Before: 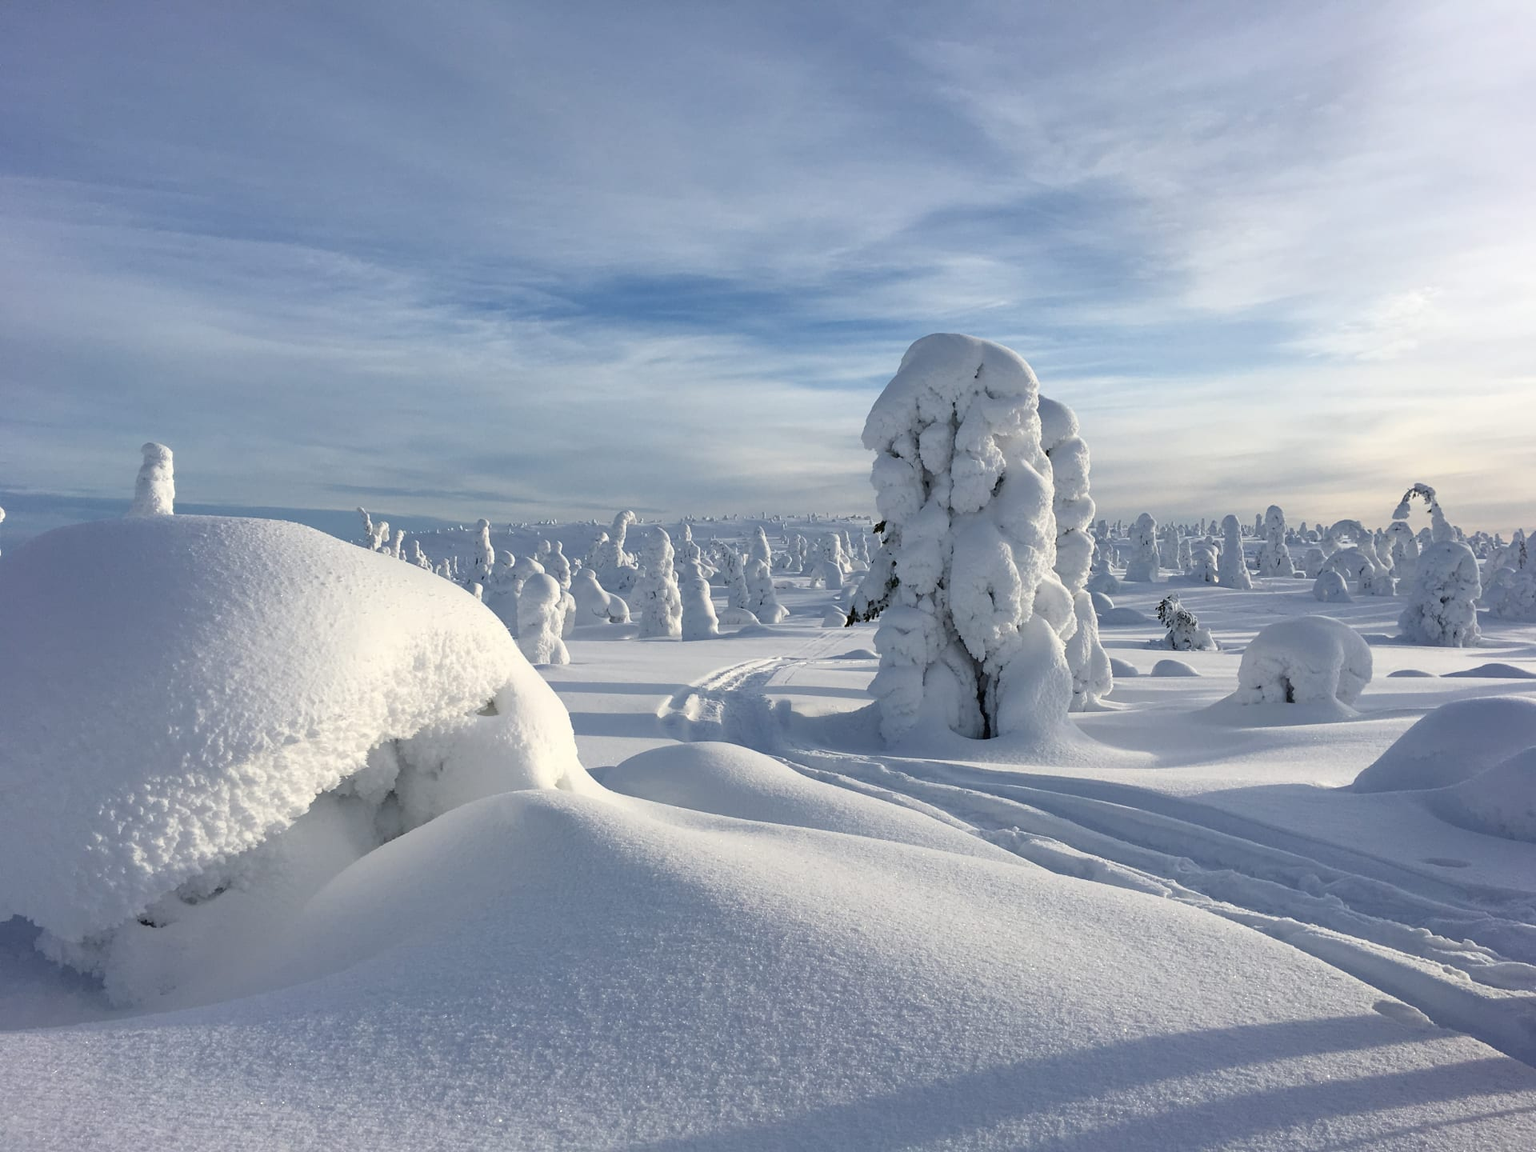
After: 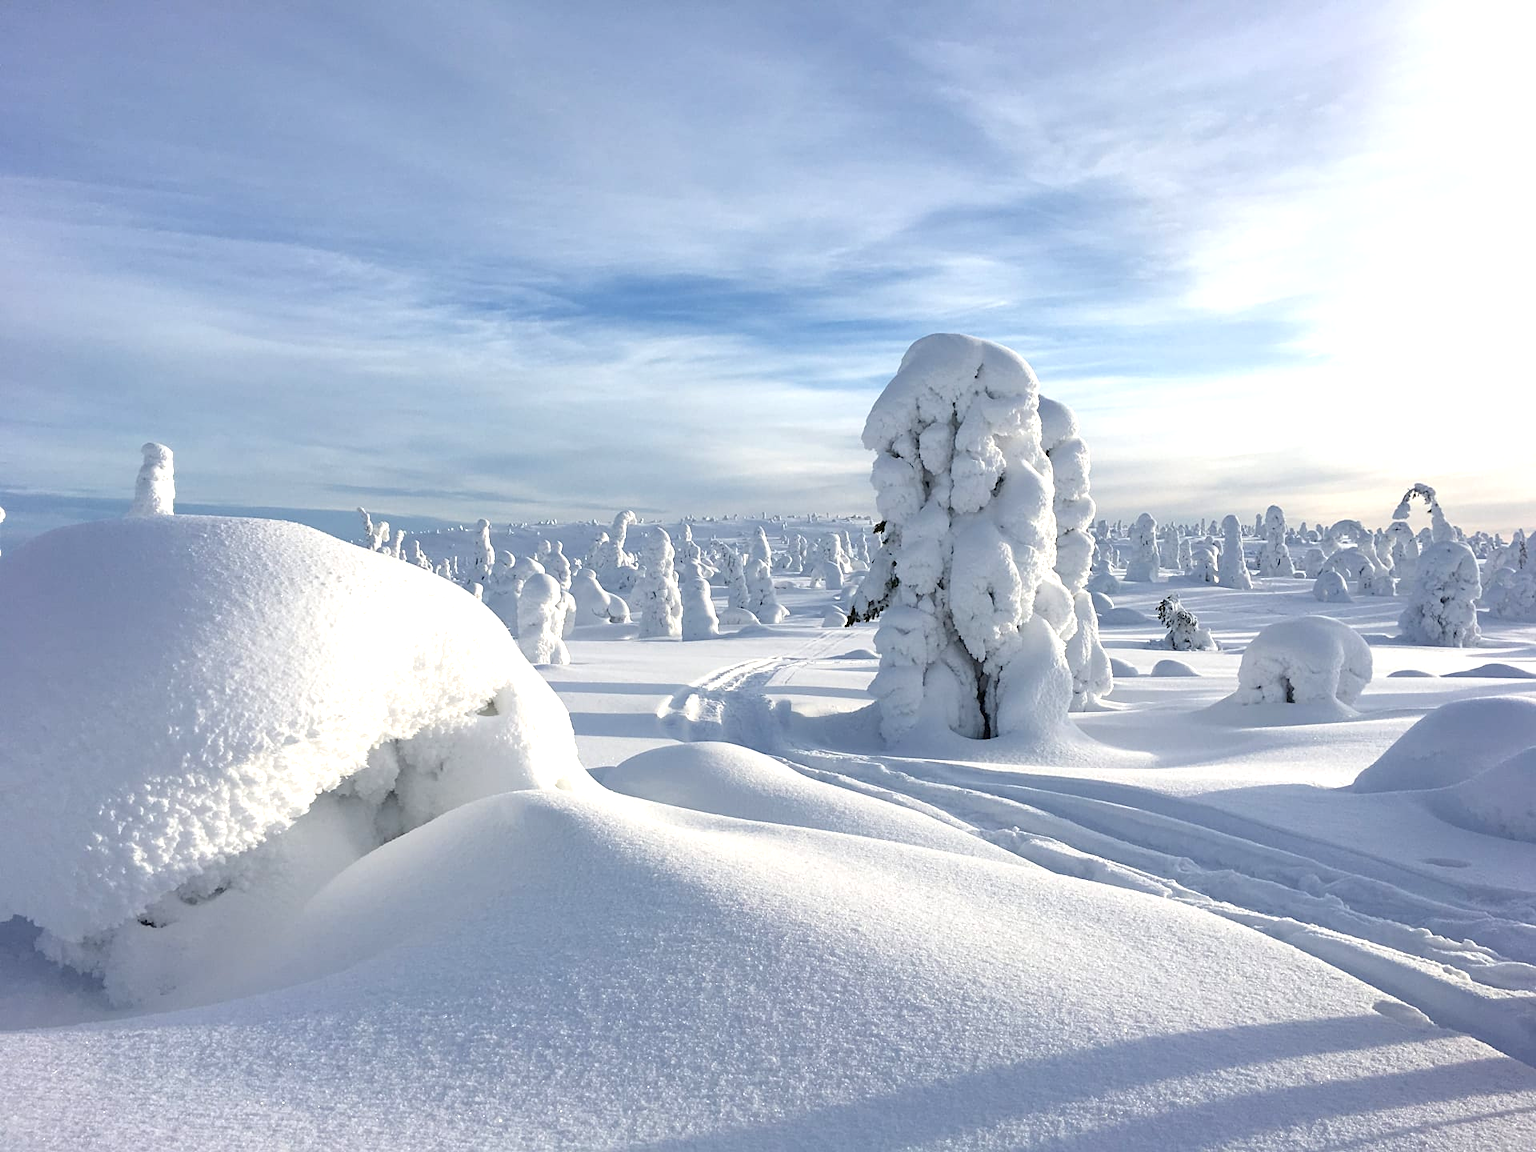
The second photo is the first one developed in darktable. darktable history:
sharpen: amount 0.2
exposure: exposure 0.6 EV, compensate highlight preservation false
